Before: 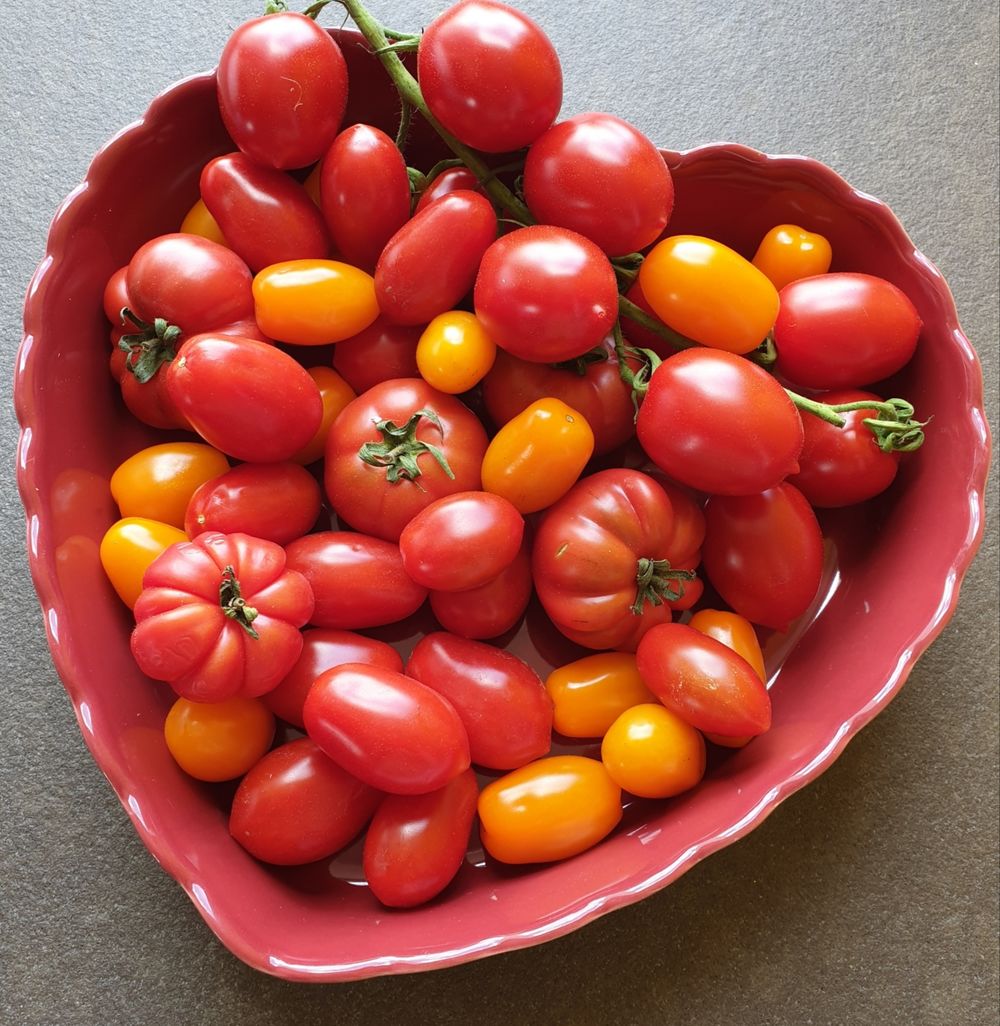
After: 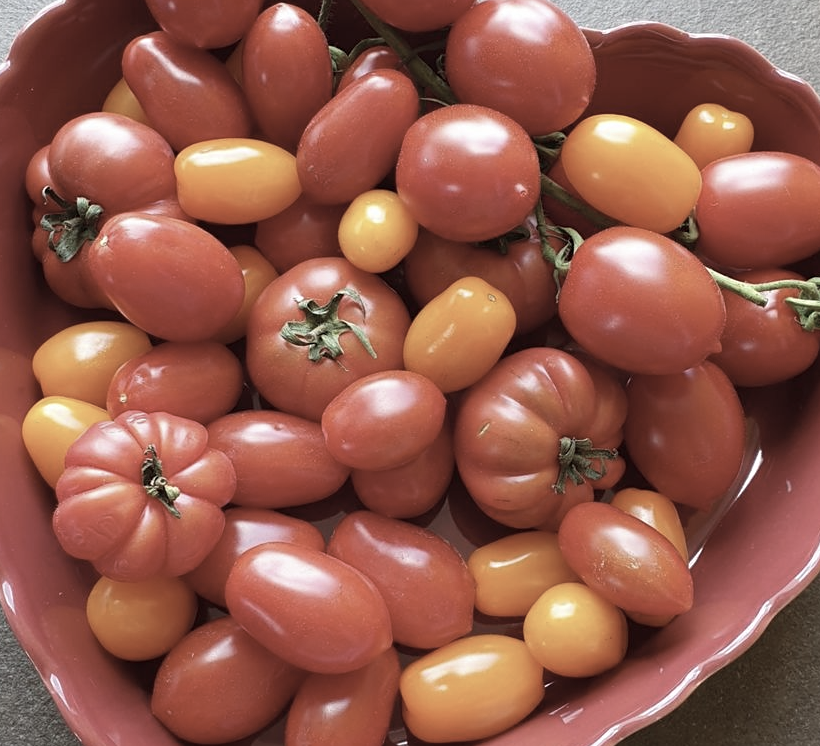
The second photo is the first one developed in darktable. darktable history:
sharpen: amount 0.2
crop: left 7.856%, top 11.836%, right 10.12%, bottom 15.387%
color zones: curves: ch1 [(0, 0.292) (0.001, 0.292) (0.2, 0.264) (0.4, 0.248) (0.6, 0.248) (0.8, 0.264) (0.999, 0.292) (1, 0.292)]
